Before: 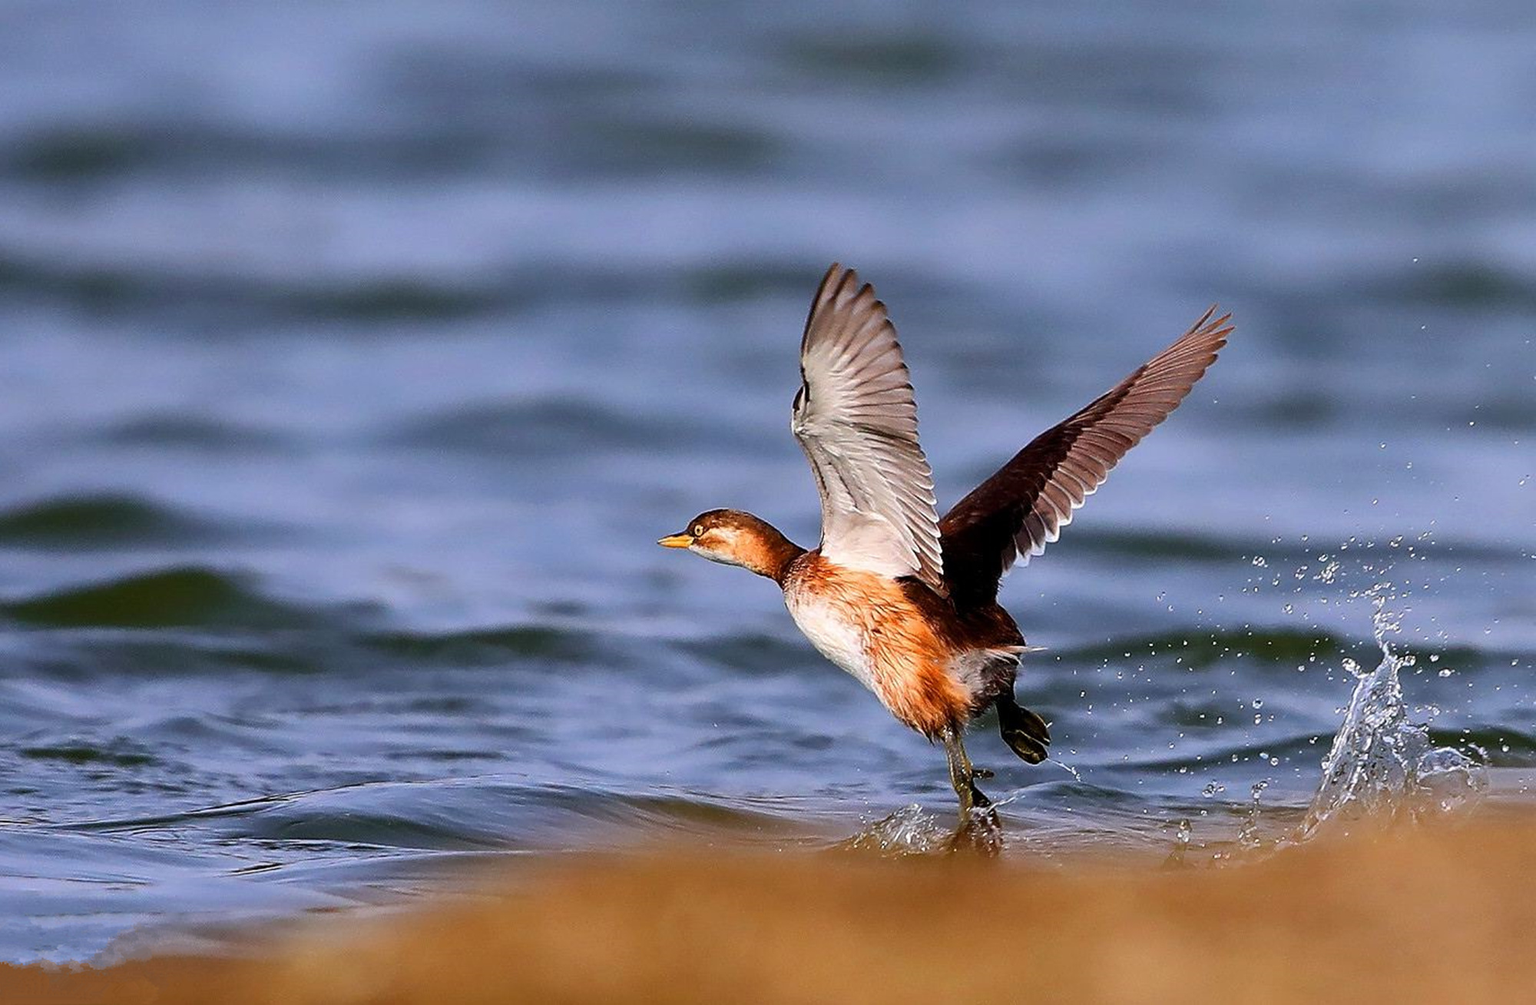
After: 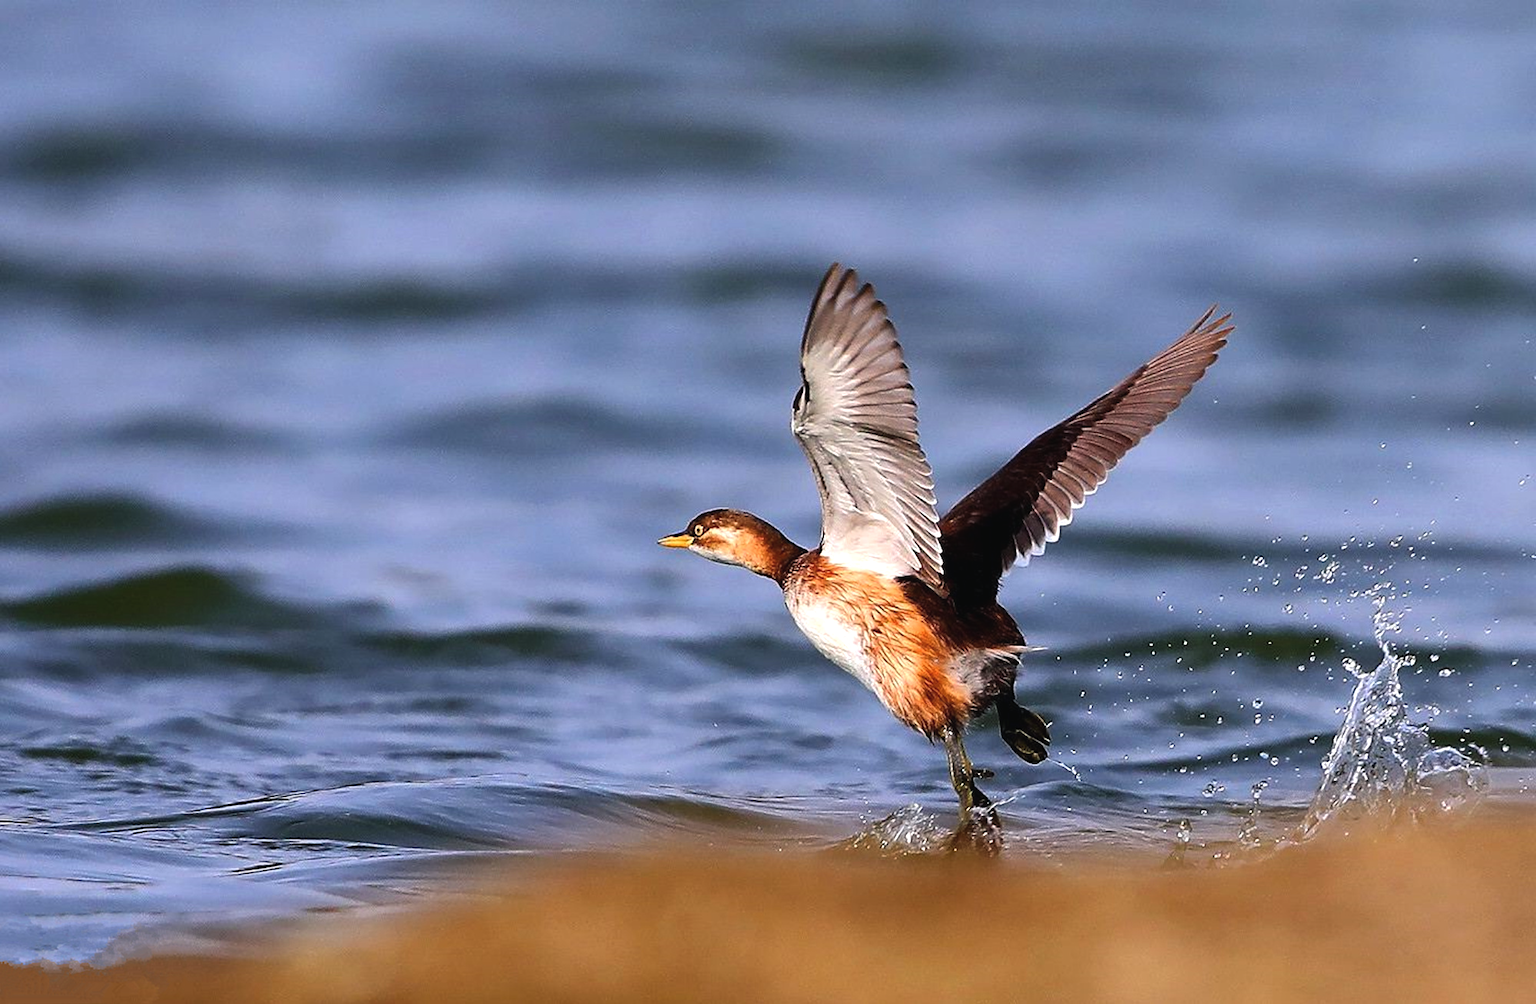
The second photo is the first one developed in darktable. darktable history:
color balance rgb: shadows lift › chroma 2.019%, shadows lift › hue 246.87°, global offset › luminance 0.473%, perceptual saturation grading › global saturation 0.292%, global vibrance 9.432%, contrast 15.151%, saturation formula JzAzBz (2021)
